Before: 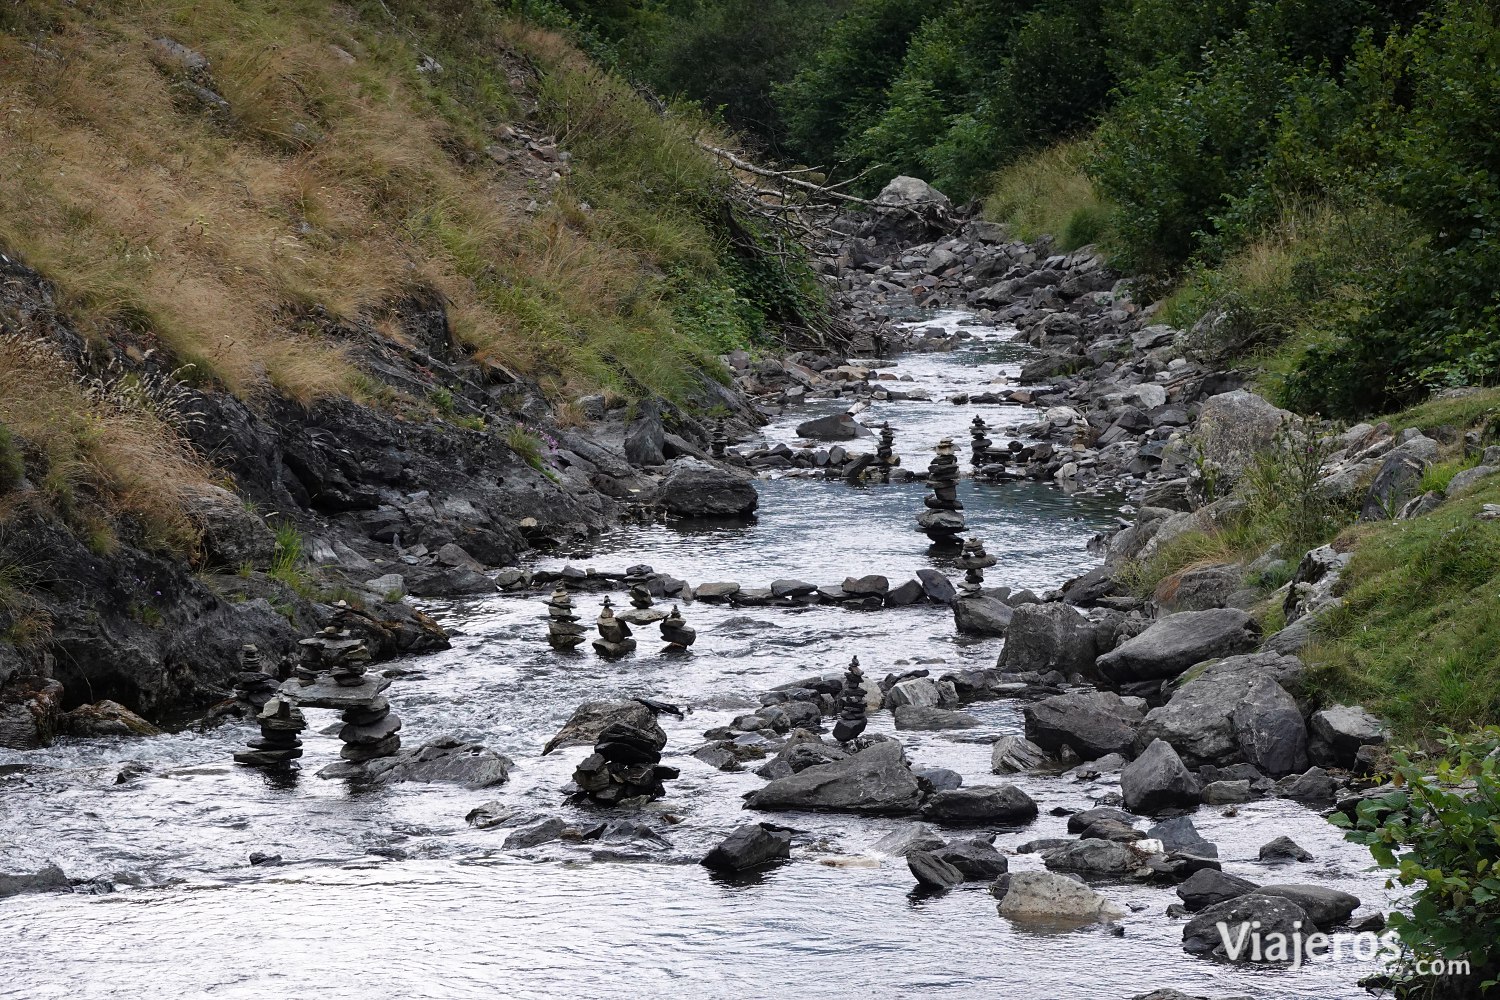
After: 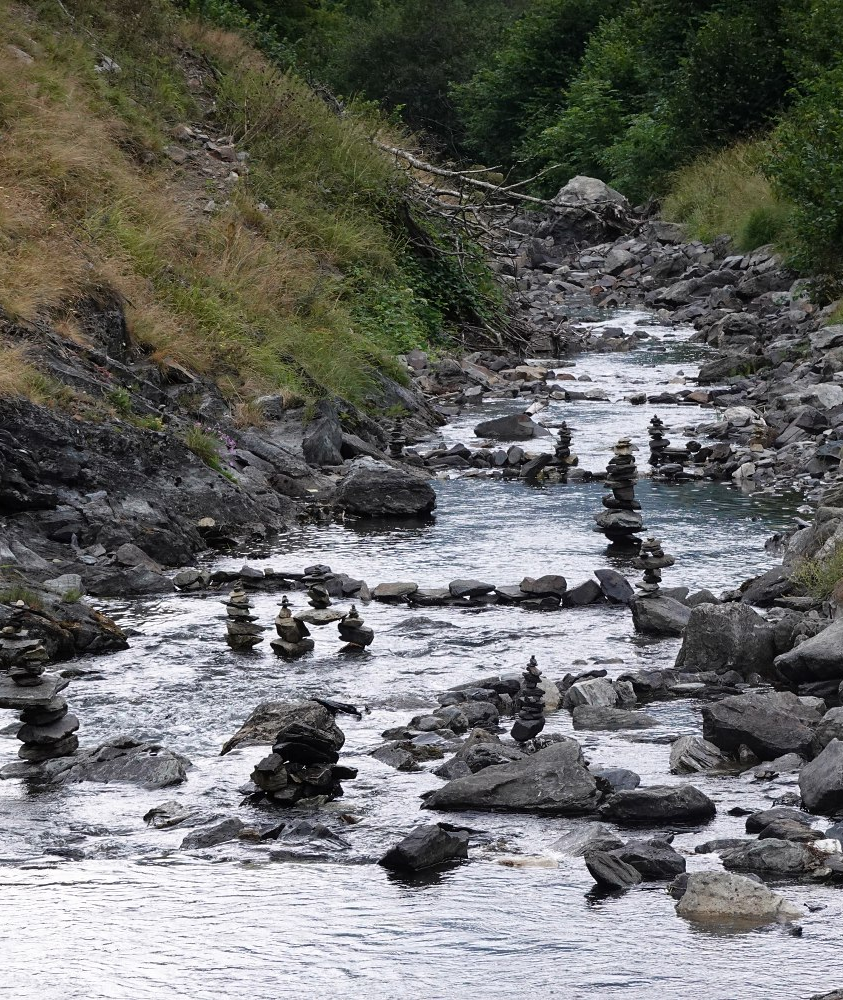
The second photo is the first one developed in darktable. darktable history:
crop: left 21.5%, right 22.246%
